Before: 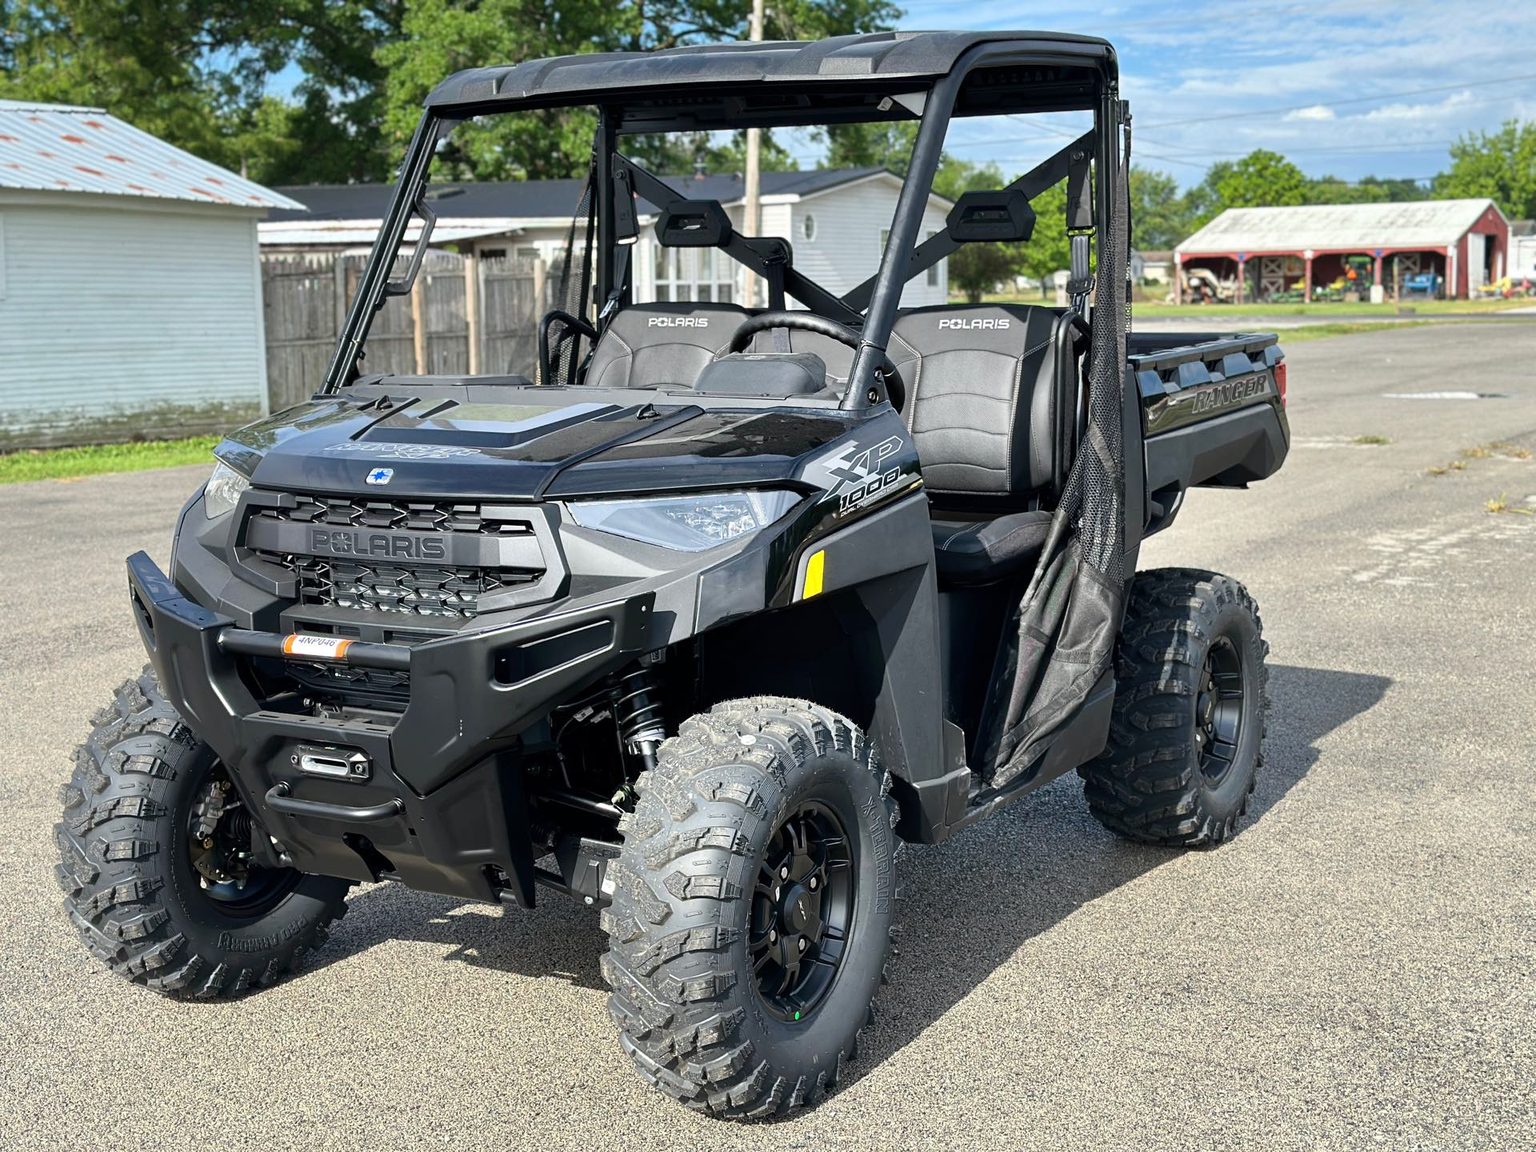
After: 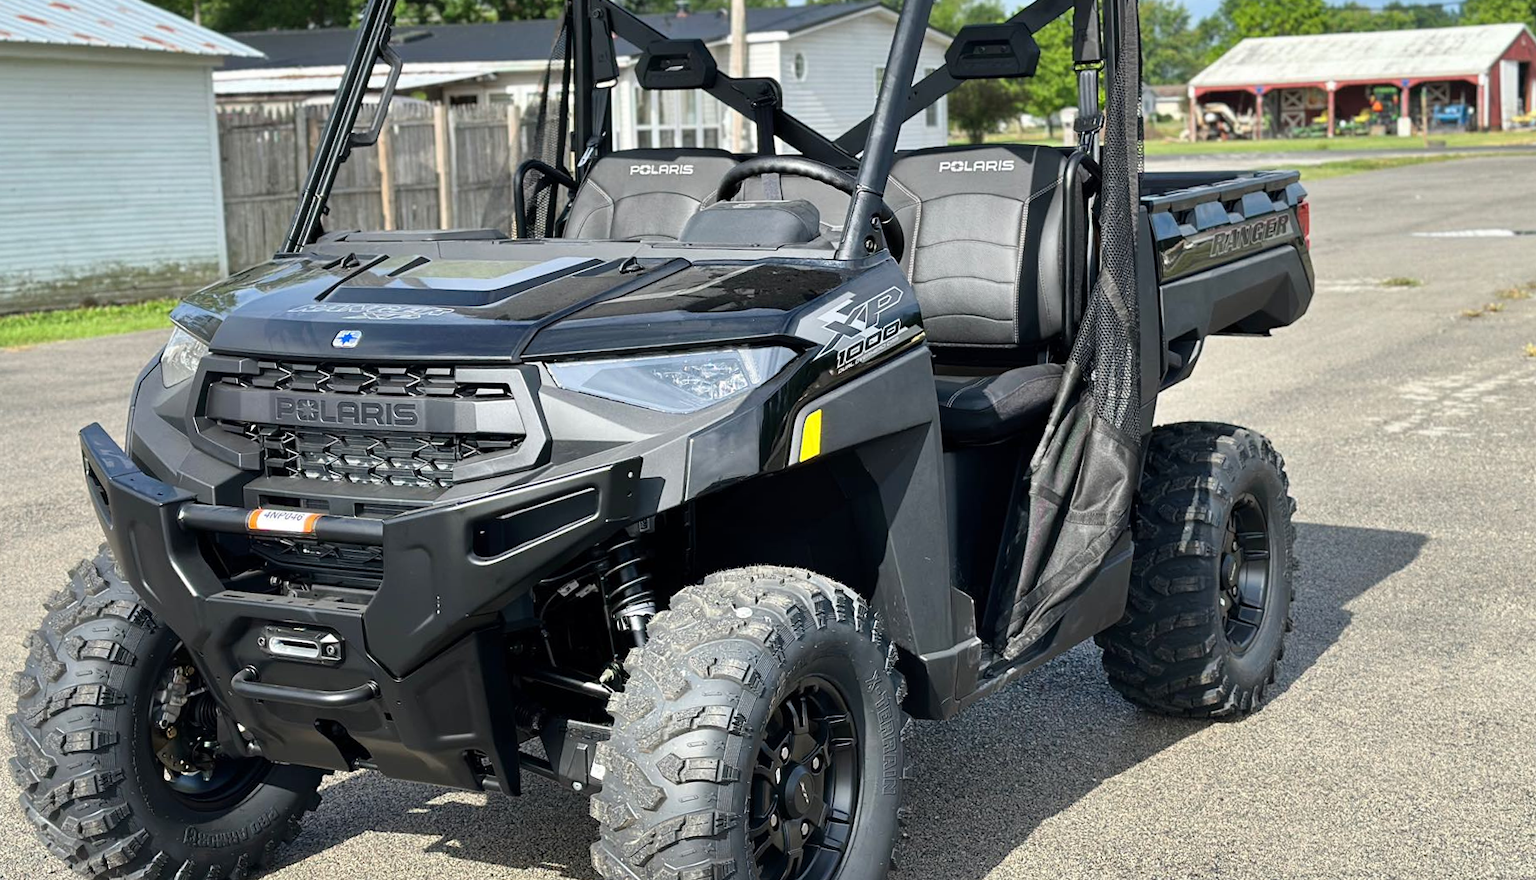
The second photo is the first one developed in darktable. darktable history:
rotate and perspective: rotation -1°, crop left 0.011, crop right 0.989, crop top 0.025, crop bottom 0.975
crop and rotate: left 2.991%, top 13.302%, right 1.981%, bottom 12.636%
